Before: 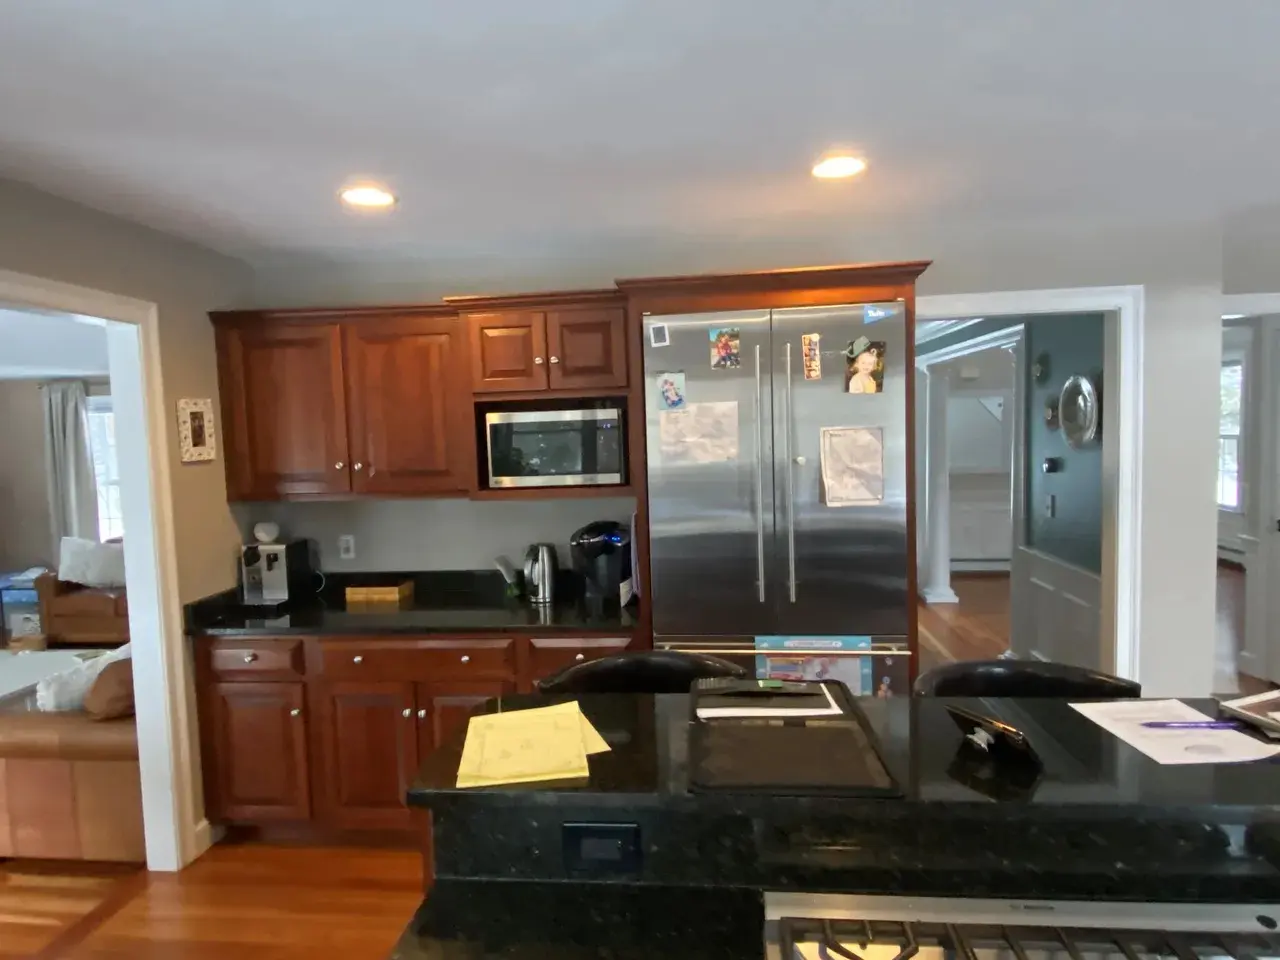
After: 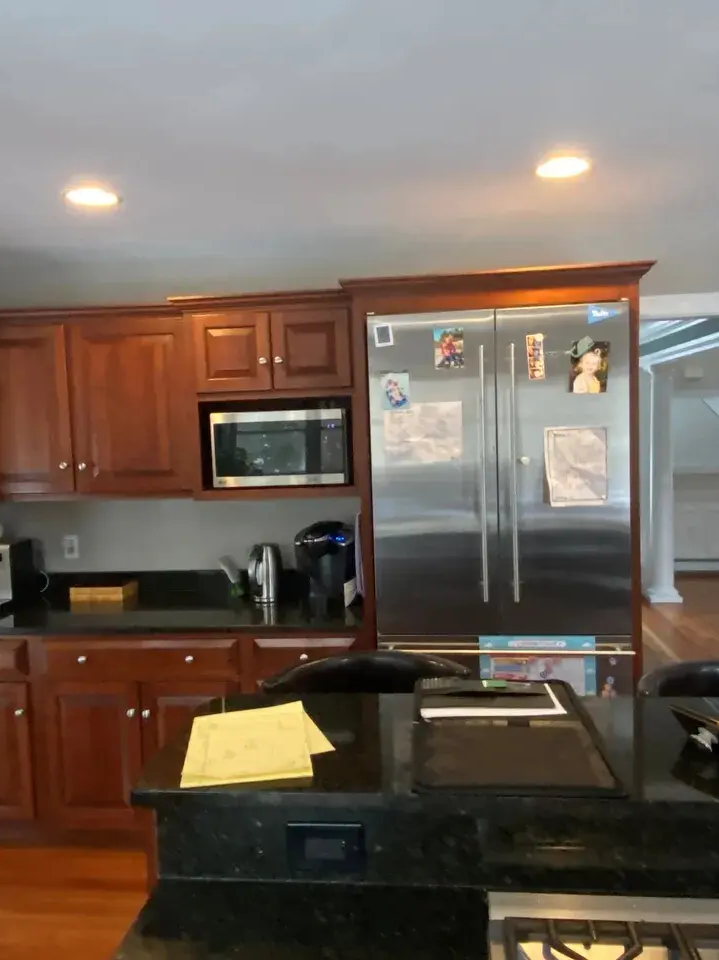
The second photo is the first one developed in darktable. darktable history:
crop: left 21.569%, right 22.184%
